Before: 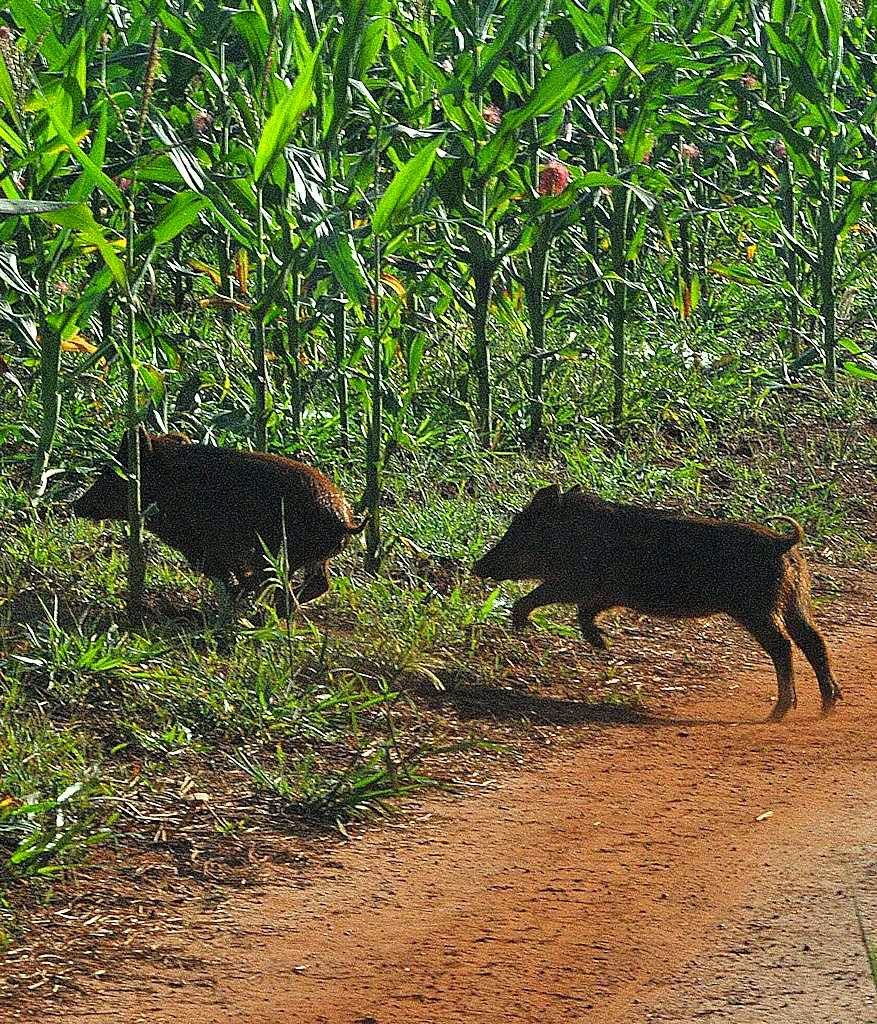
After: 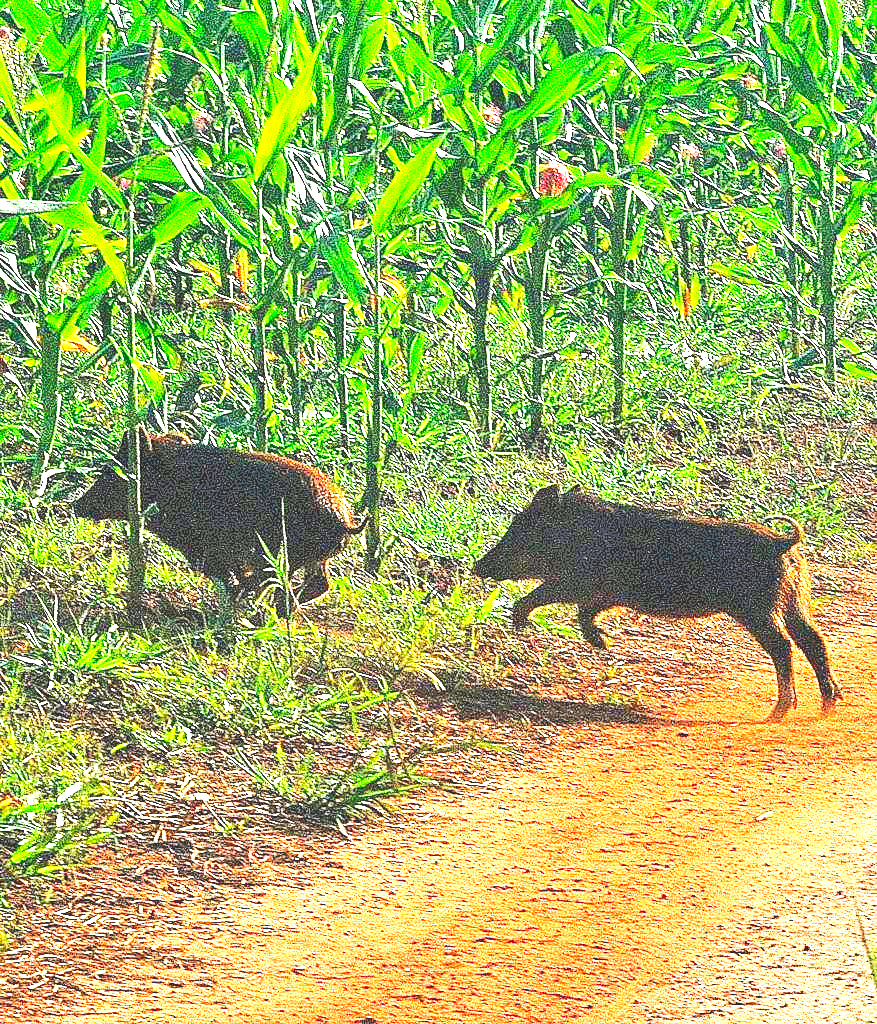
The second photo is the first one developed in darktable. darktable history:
tone equalizer: -8 EV -0.528 EV, -7 EV -0.319 EV, -6 EV -0.083 EV, -5 EV 0.413 EV, -4 EV 0.985 EV, -3 EV 0.791 EV, -2 EV -0.01 EV, -1 EV 0.14 EV, +0 EV -0.012 EV, smoothing 1
base curve: curves: ch0 [(0, 0.02) (0.083, 0.036) (1, 1)], preserve colors none
rgb levels: levels [[0.027, 0.429, 0.996], [0, 0.5, 1], [0, 0.5, 1]]
exposure: exposure 2 EV, compensate highlight preservation false
